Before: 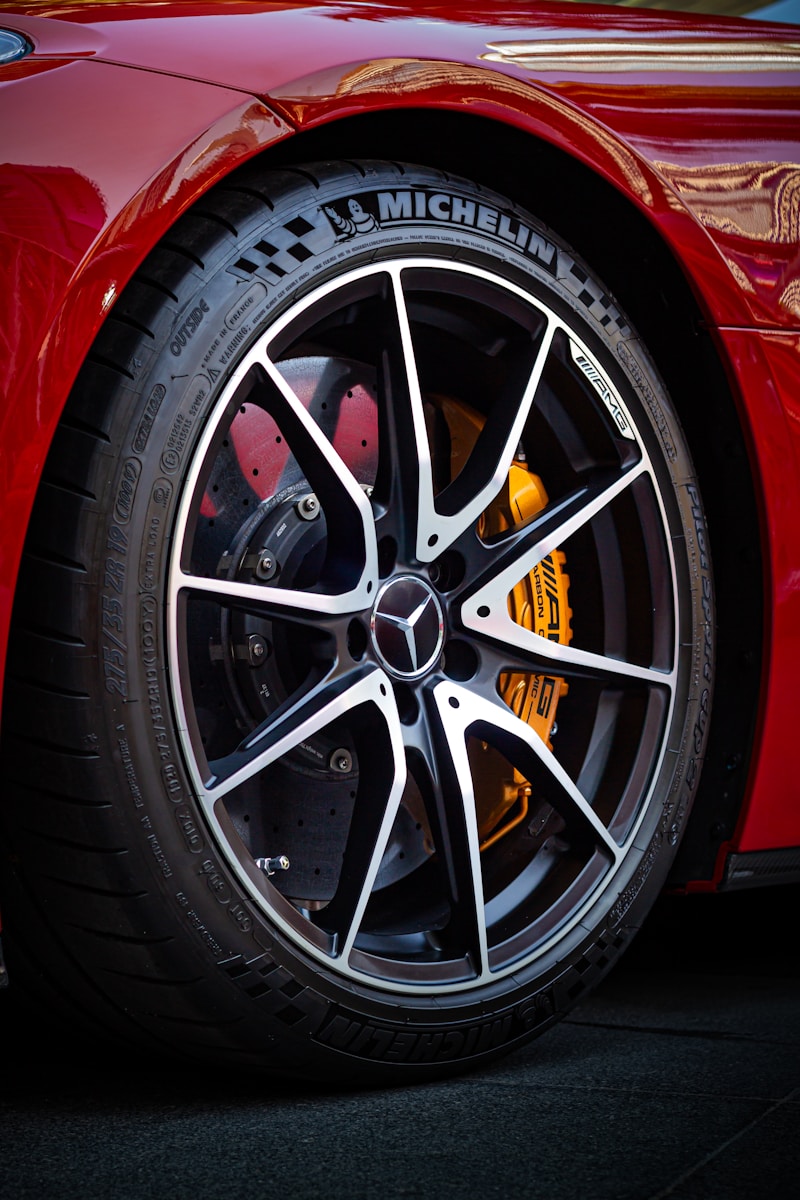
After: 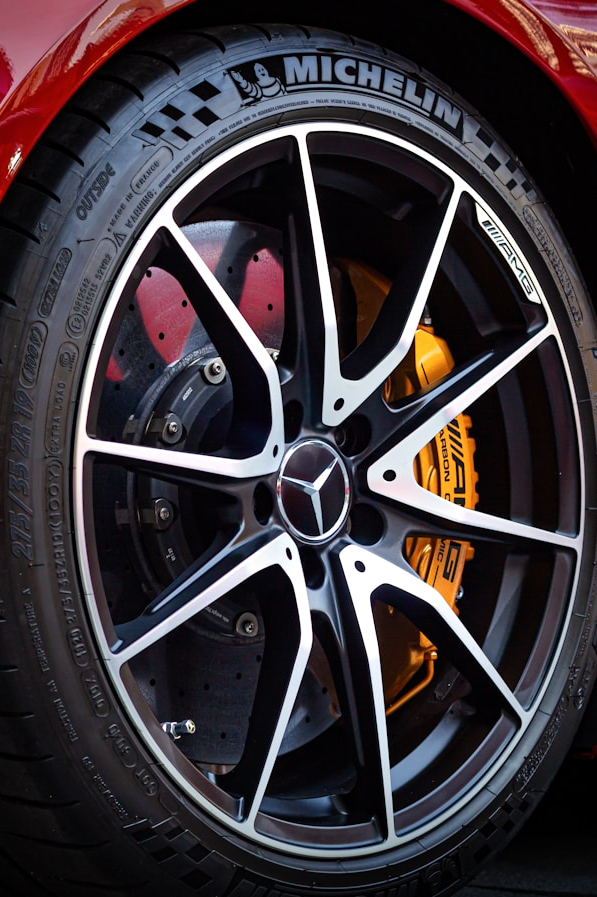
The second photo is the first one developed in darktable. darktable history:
crop and rotate: left 11.831%, top 11.346%, right 13.429%, bottom 13.899%
shadows and highlights: shadows -12.5, white point adjustment 4, highlights 28.33
